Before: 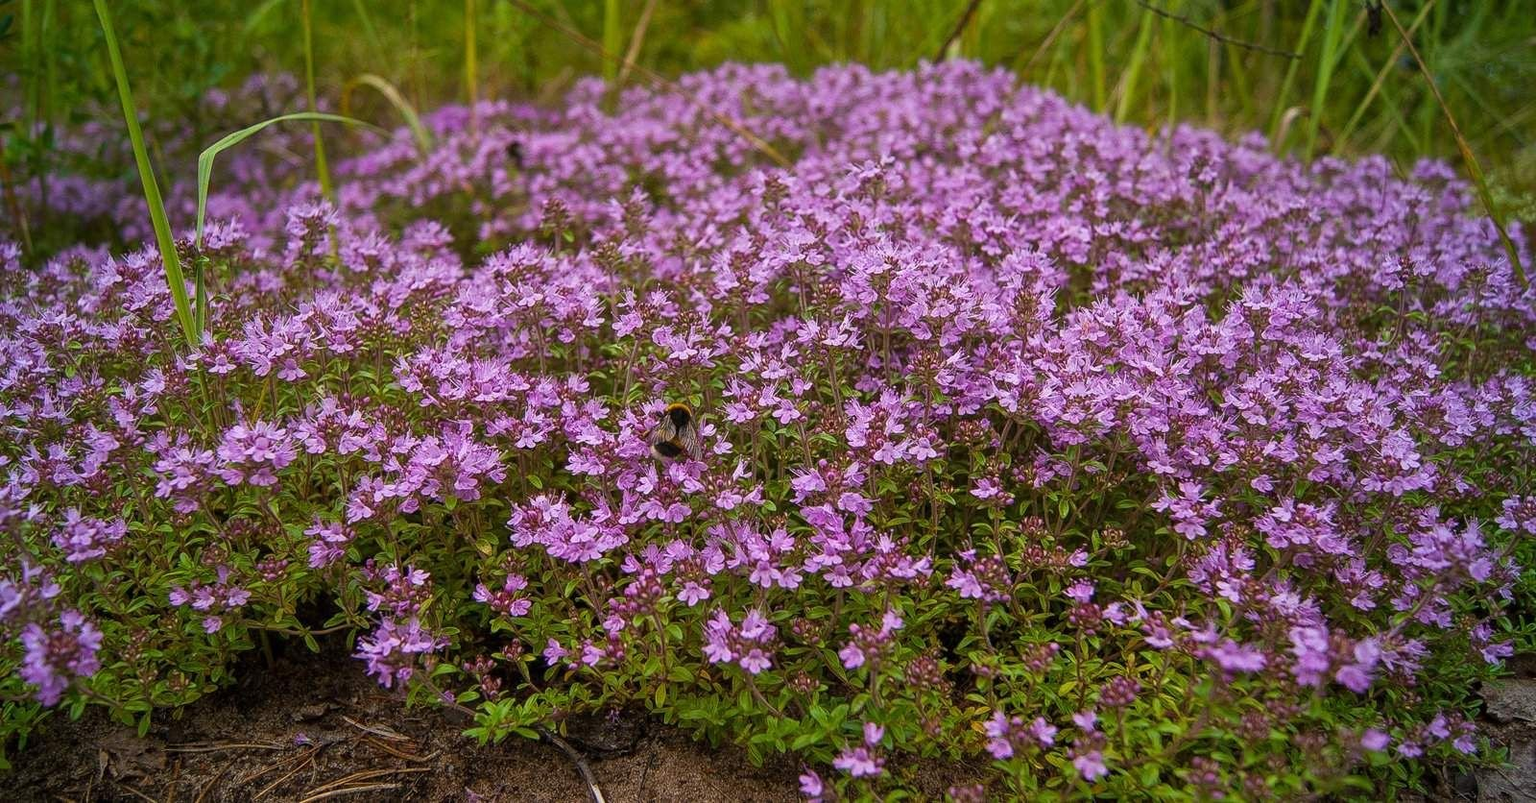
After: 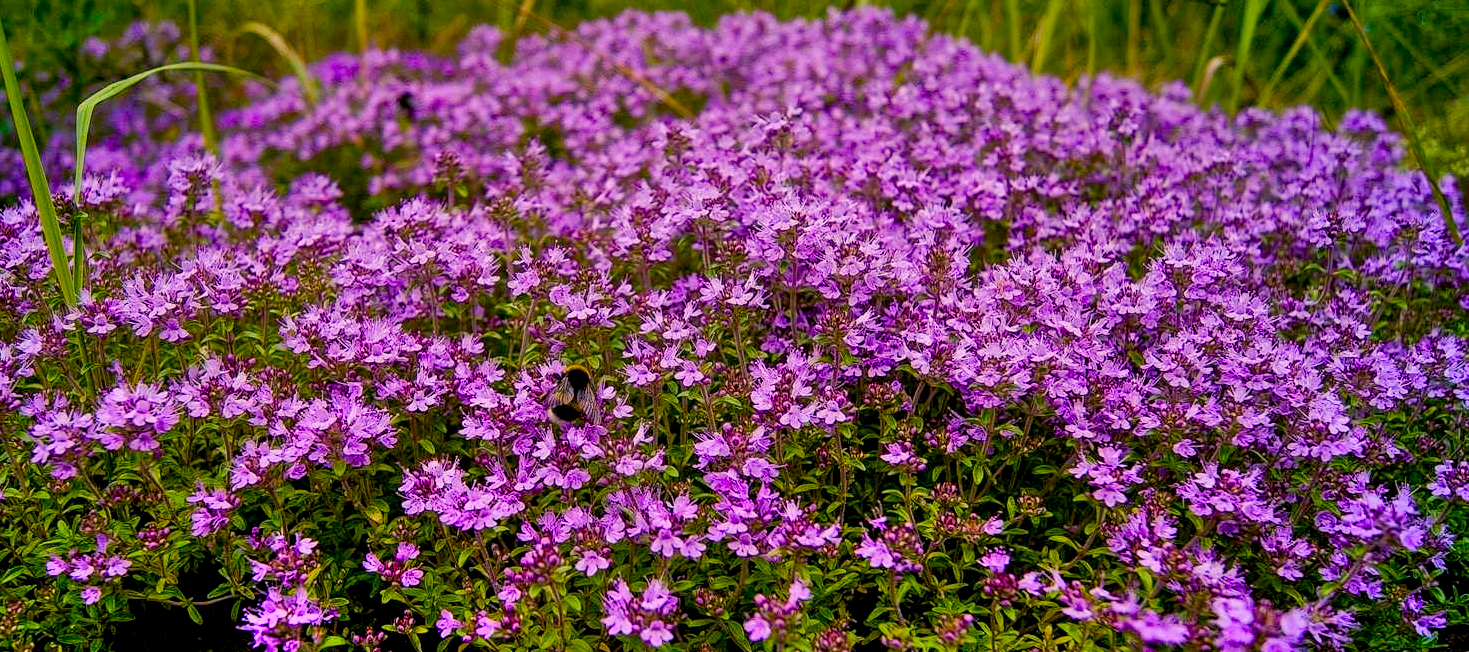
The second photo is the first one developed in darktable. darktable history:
shadows and highlights: low approximation 0.01, soften with gaussian
crop: left 8.154%, top 6.582%, bottom 15.377%
color balance rgb: shadows lift › luminance -28.643%, shadows lift › chroma 15.254%, shadows lift › hue 267.88°, highlights gain › chroma 2.025%, highlights gain › hue 45.82°, global offset › luminance -1.43%, perceptual saturation grading › global saturation 20%, perceptual saturation grading › highlights -25.154%, perceptual saturation grading › shadows 50.061%, global vibrance 29.55%
